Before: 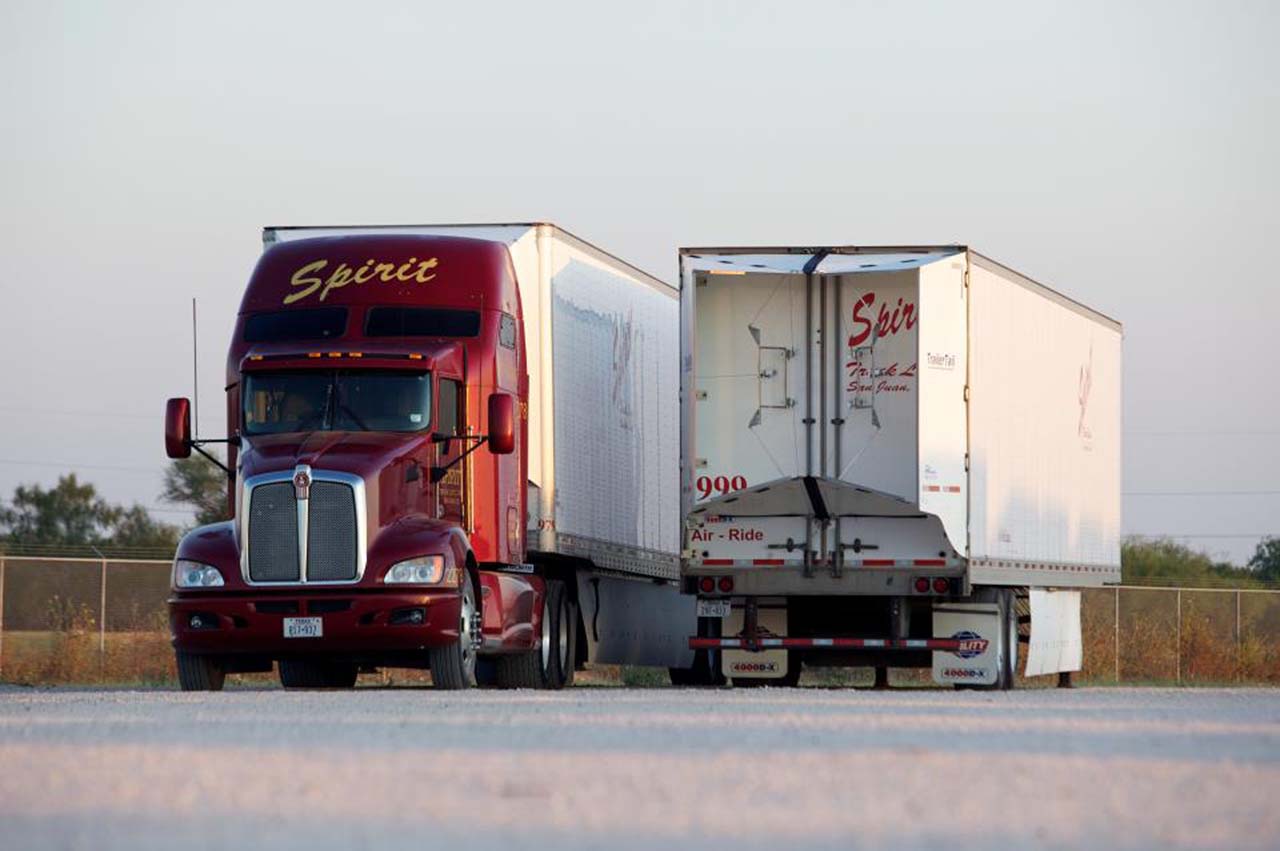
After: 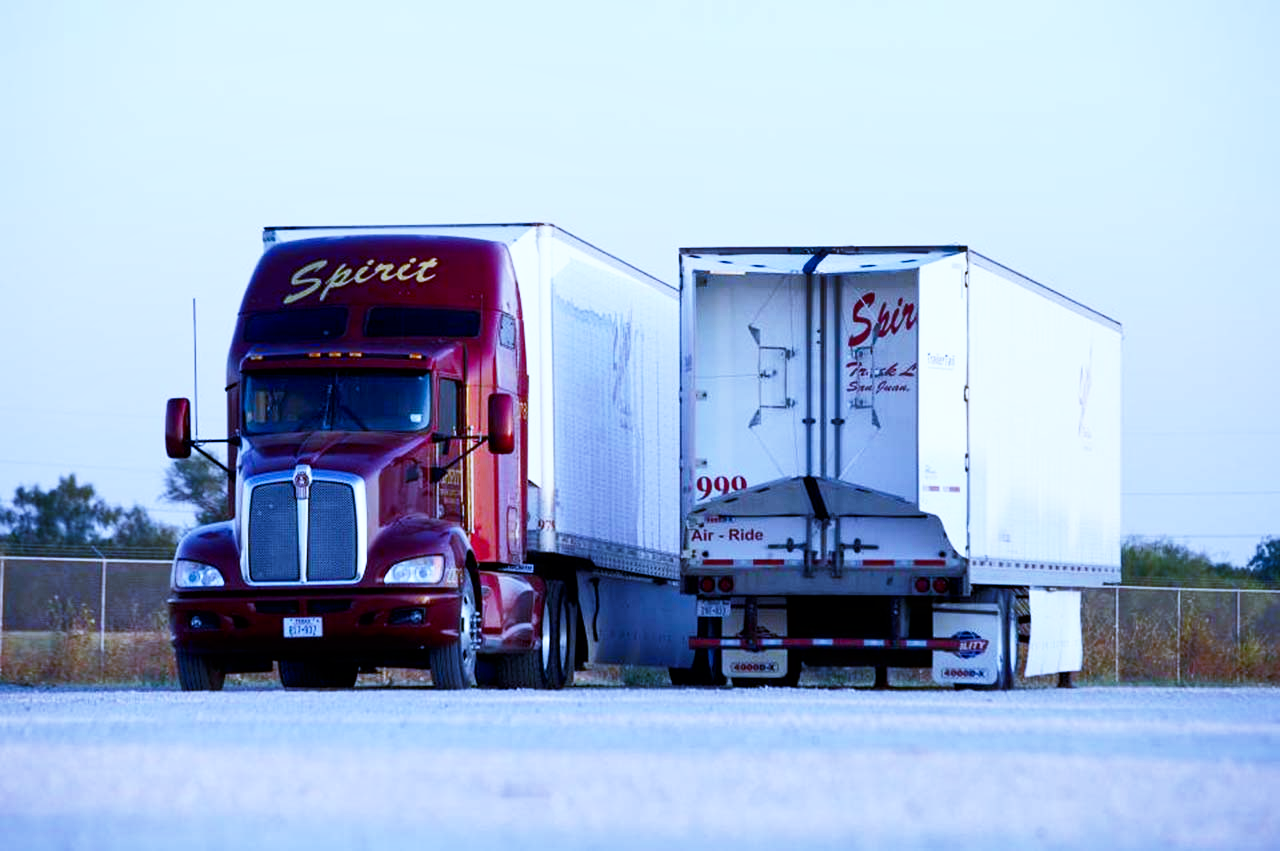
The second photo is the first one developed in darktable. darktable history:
white balance: red 0.766, blue 1.537
color correction: highlights a* -0.182, highlights b* -0.124
shadows and highlights: radius 264.75, soften with gaussian
base curve: curves: ch0 [(0, 0) (0.005, 0.002) (0.15, 0.3) (0.4, 0.7) (0.75, 0.95) (1, 1)], preserve colors none
